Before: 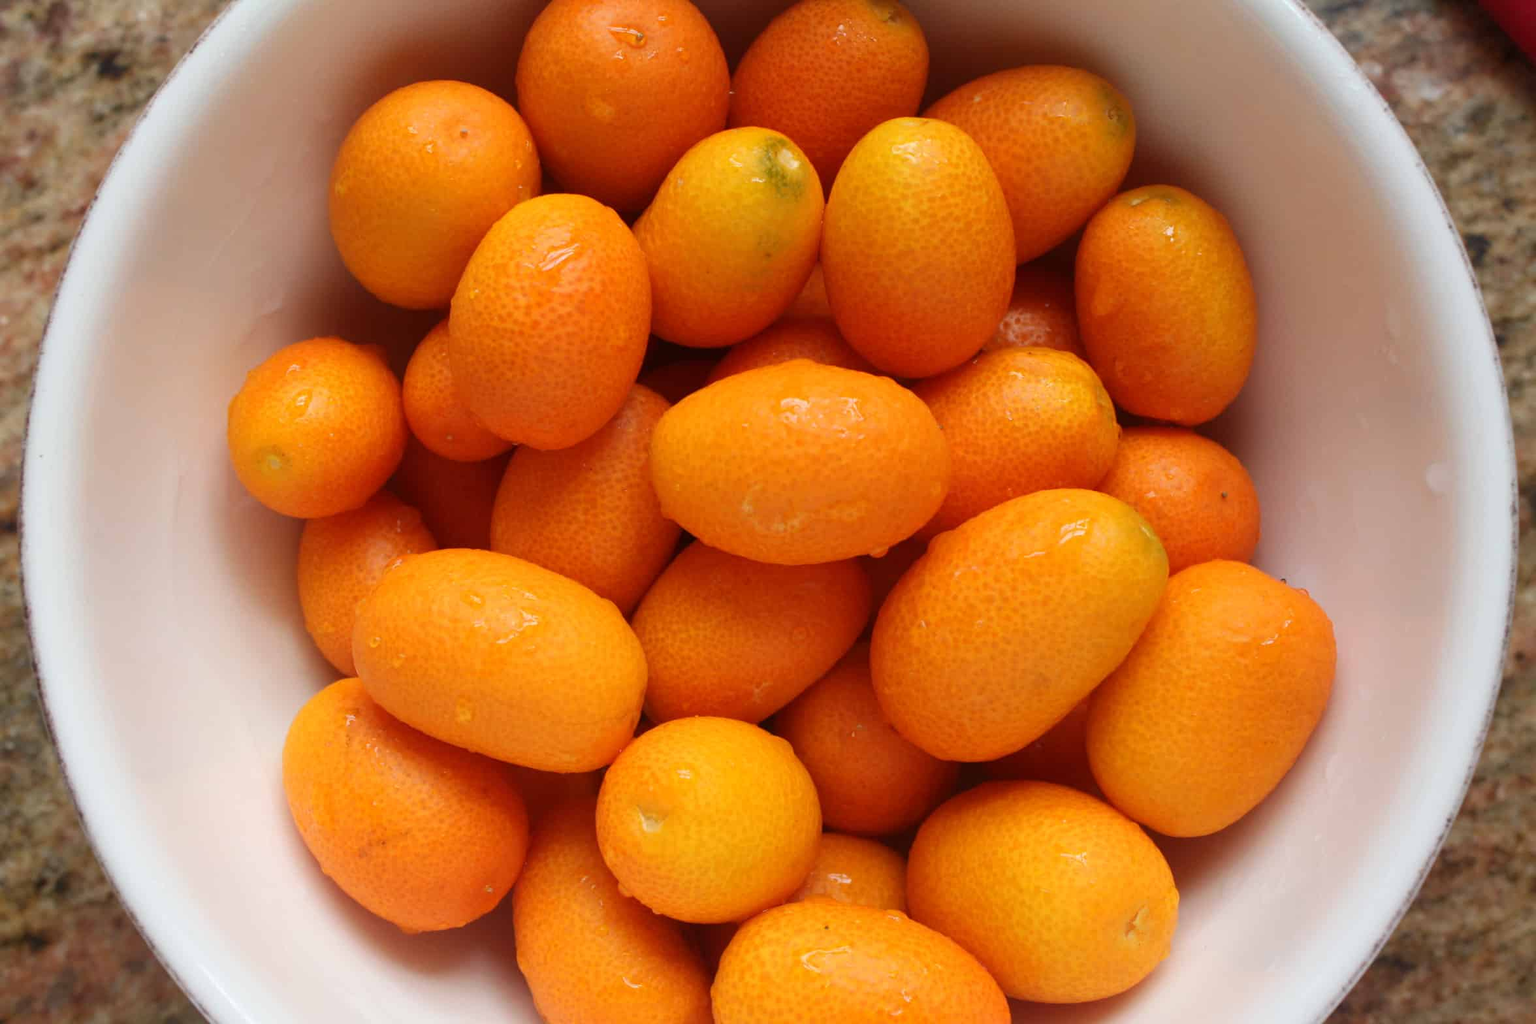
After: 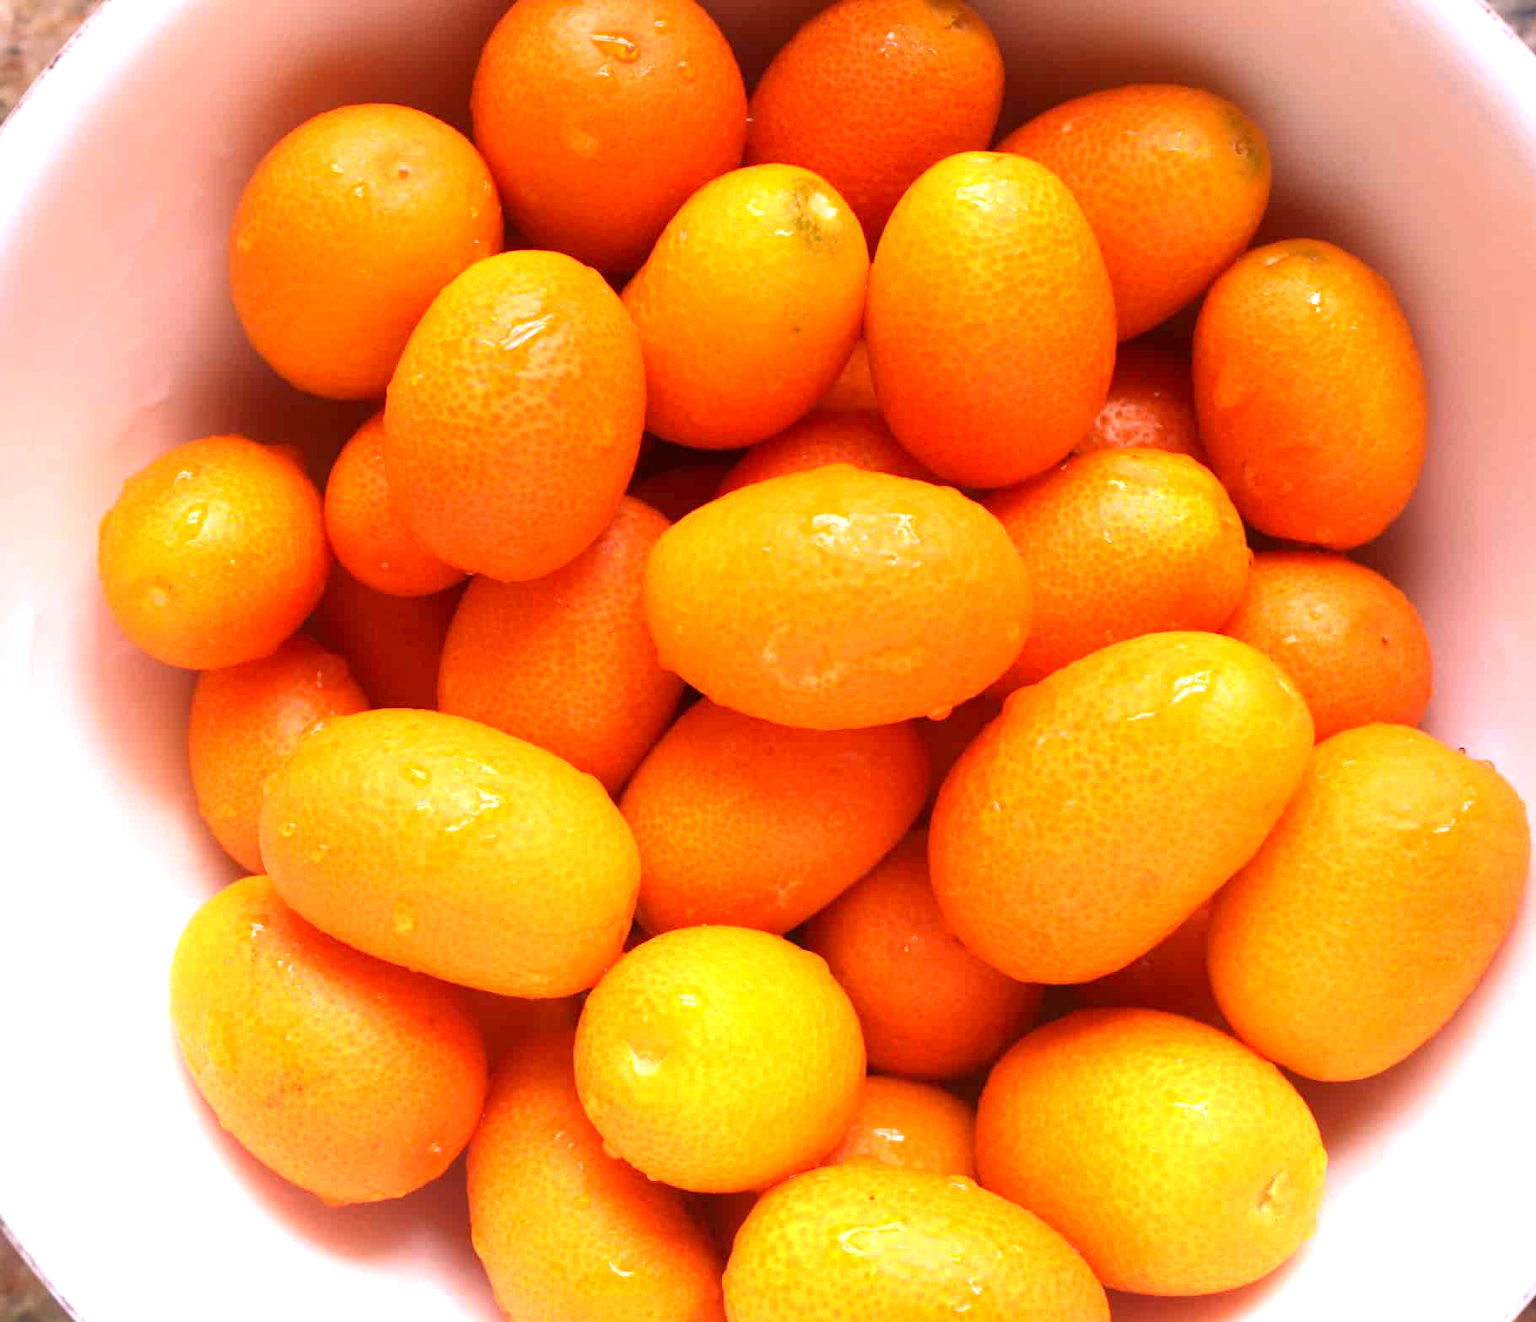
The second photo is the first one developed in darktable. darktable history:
graduated density: density 0.38 EV, hardness 21%, rotation -6.11°, saturation 32%
crop: left 9.88%, right 12.664%
white balance: red 1.05, blue 1.072
exposure: black level correction 0.001, exposure 1.116 EV, compensate highlight preservation false
